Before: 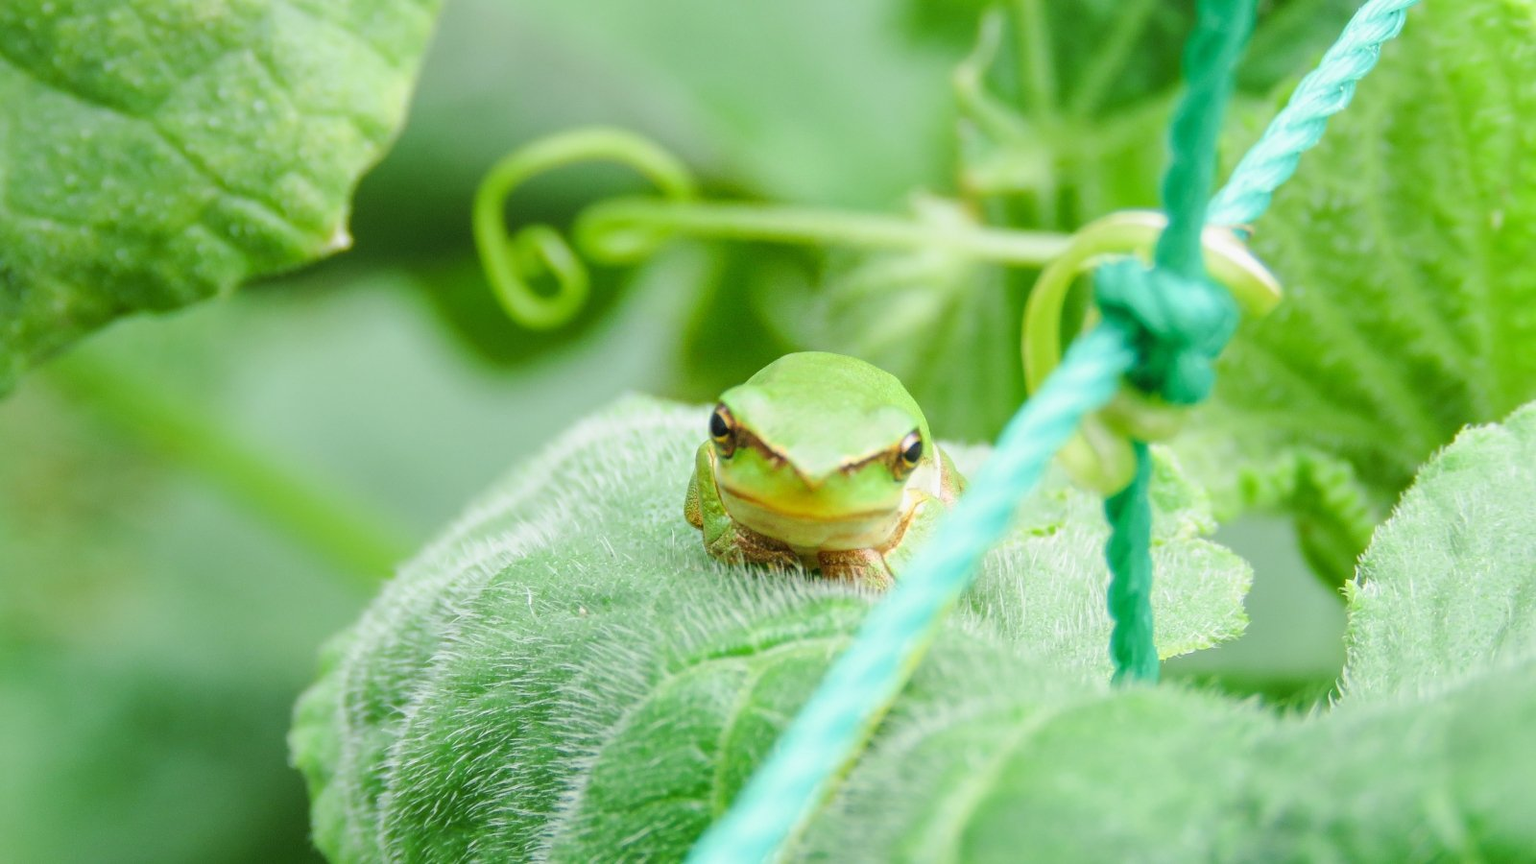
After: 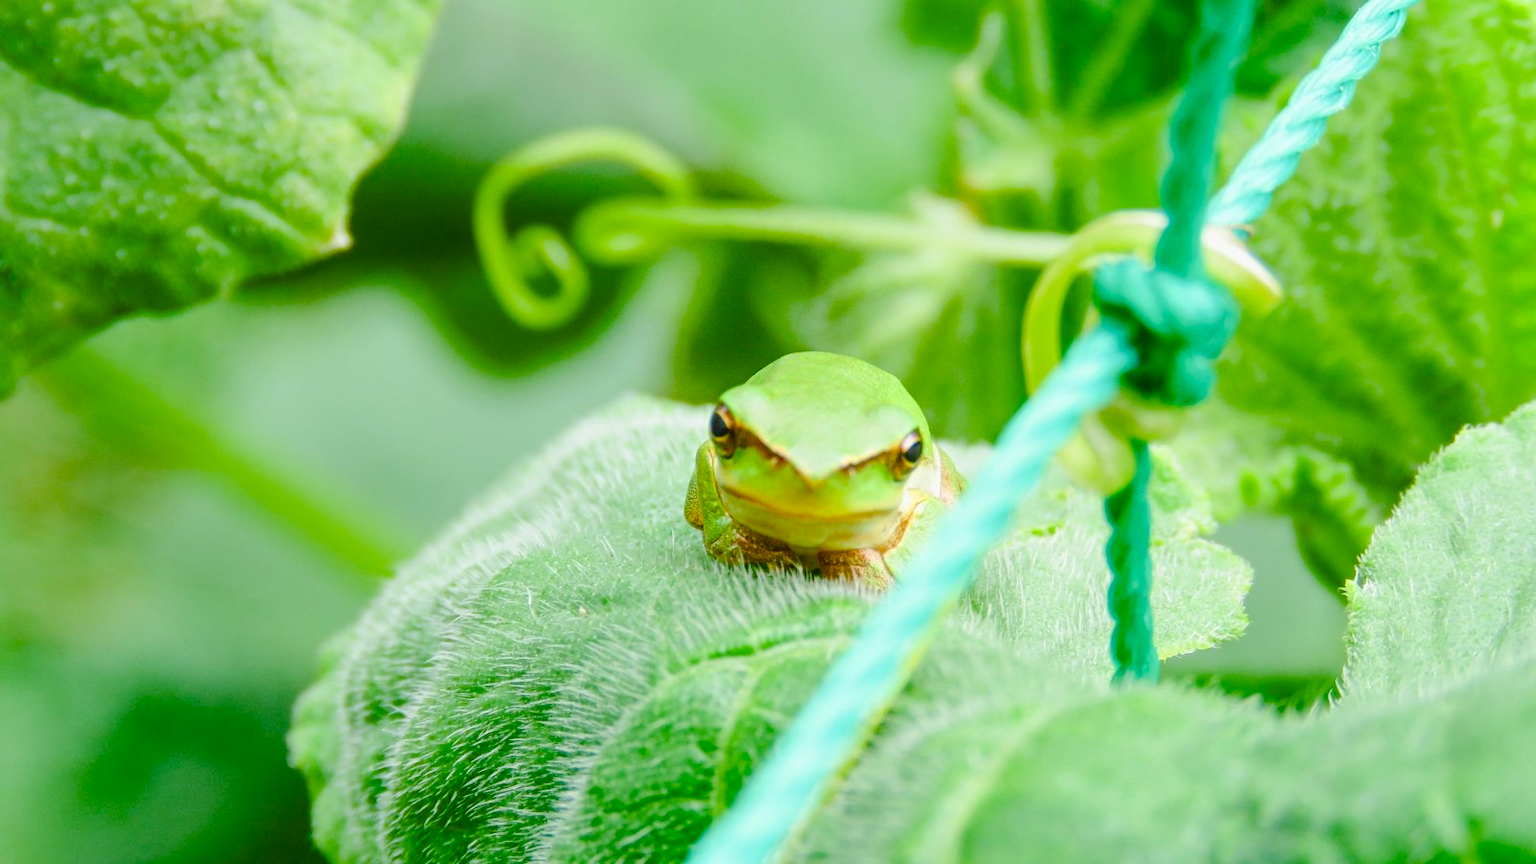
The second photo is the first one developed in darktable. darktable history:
color balance rgb: power › hue 315.92°, linear chroma grading › global chroma 14.512%, perceptual saturation grading › global saturation 20%, perceptual saturation grading › highlights -25.405%, perceptual saturation grading › shadows 25.813%, perceptual brilliance grading › mid-tones 10.475%, perceptual brilliance grading › shadows 14.619%, saturation formula JzAzBz (2021)
